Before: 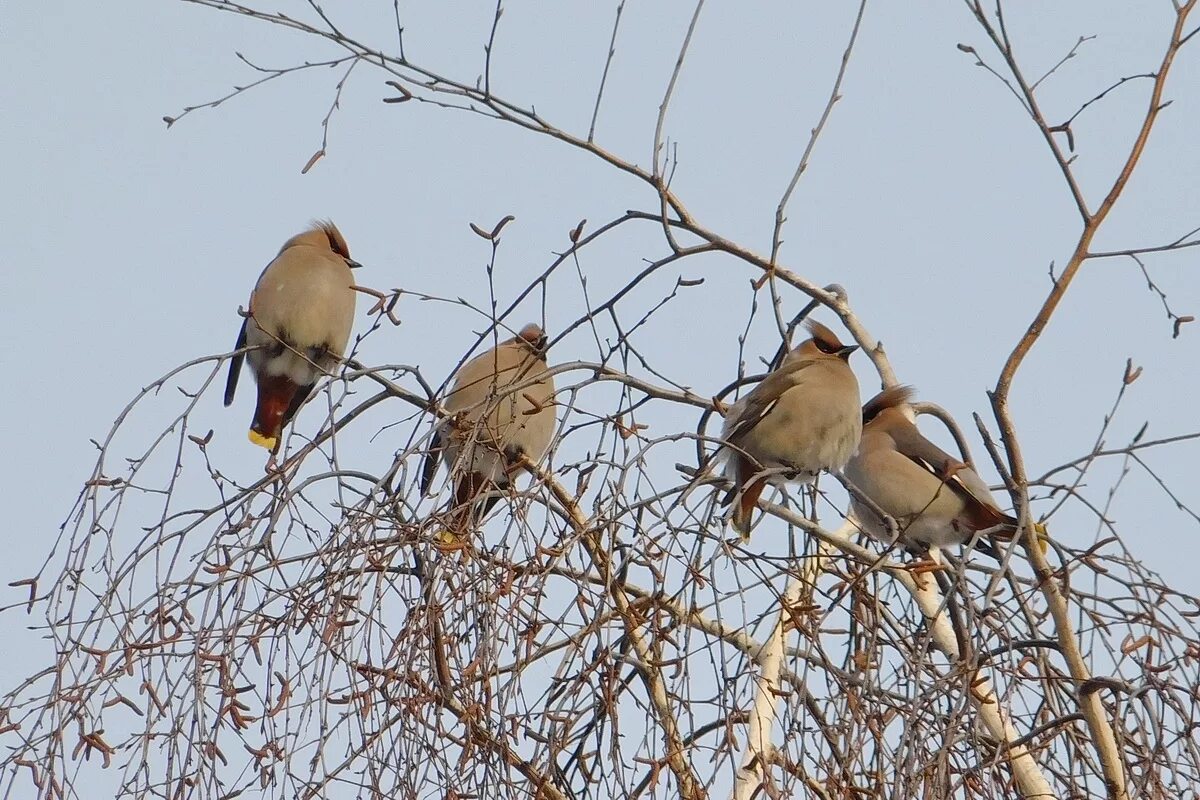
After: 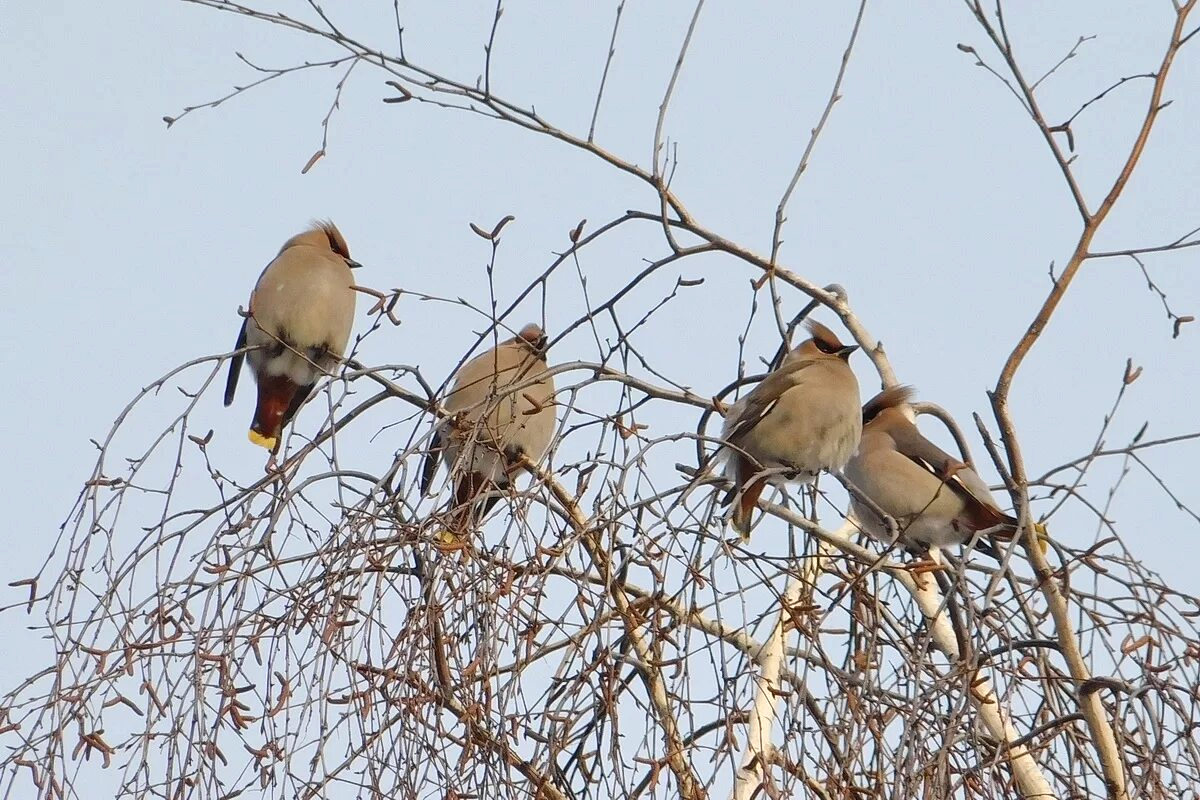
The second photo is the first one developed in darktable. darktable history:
shadows and highlights: radius 46.28, white point adjustment 6.56, compress 79.73%, soften with gaussian
